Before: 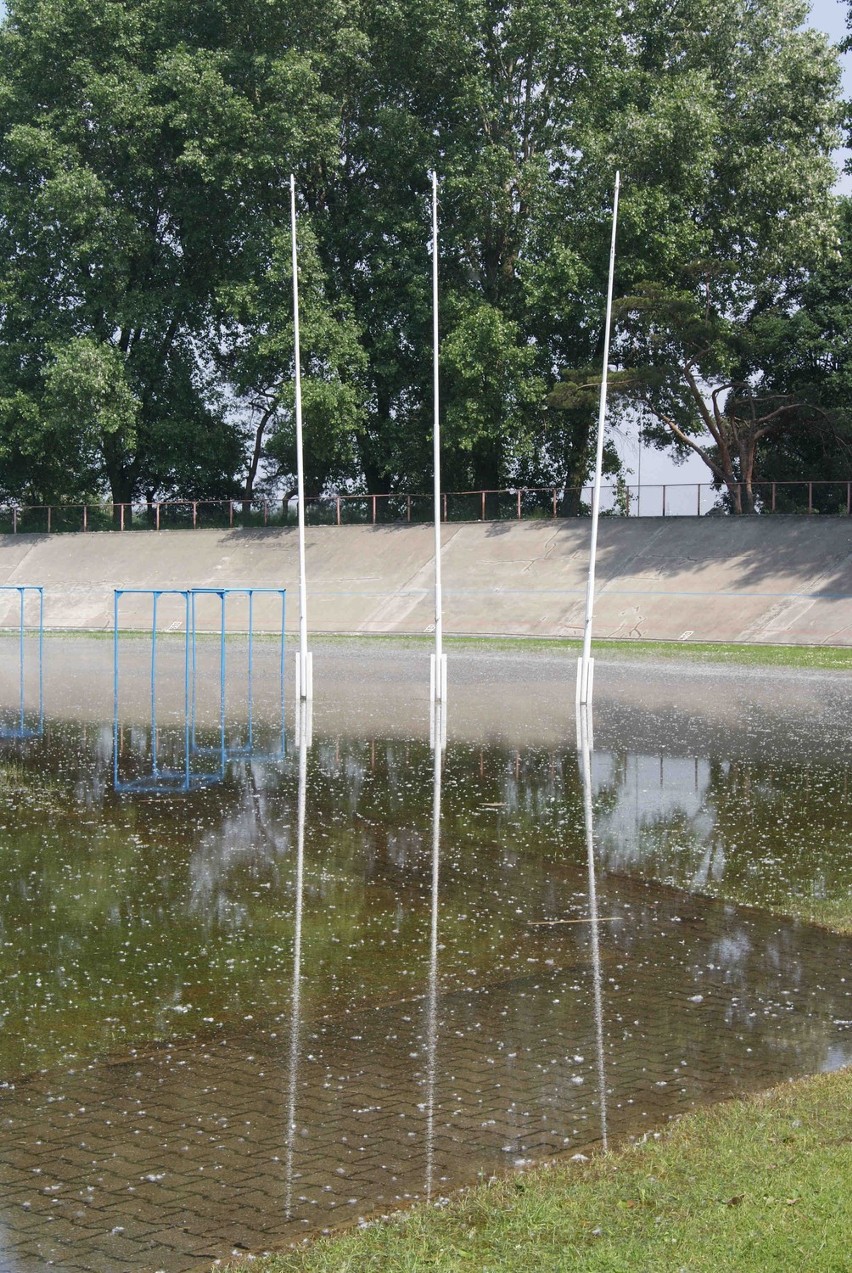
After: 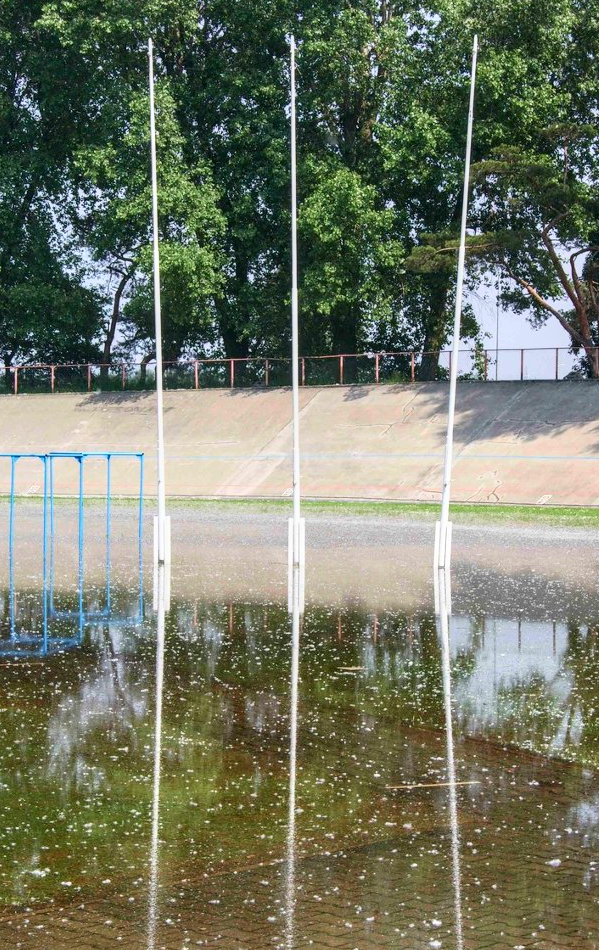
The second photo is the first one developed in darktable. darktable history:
local contrast: on, module defaults
tone curve: curves: ch0 [(0, 0) (0.091, 0.075) (0.409, 0.457) (0.733, 0.82) (0.844, 0.908) (0.909, 0.942) (1, 0.973)]; ch1 [(0, 0) (0.437, 0.404) (0.5, 0.5) (0.529, 0.556) (0.58, 0.606) (0.616, 0.654) (1, 1)]; ch2 [(0, 0) (0.442, 0.415) (0.5, 0.5) (0.535, 0.557) (0.585, 0.62) (1, 1)], color space Lab, independent channels, preserve colors none
crop and rotate: left 16.768%, top 10.719%, right 12.829%, bottom 14.651%
